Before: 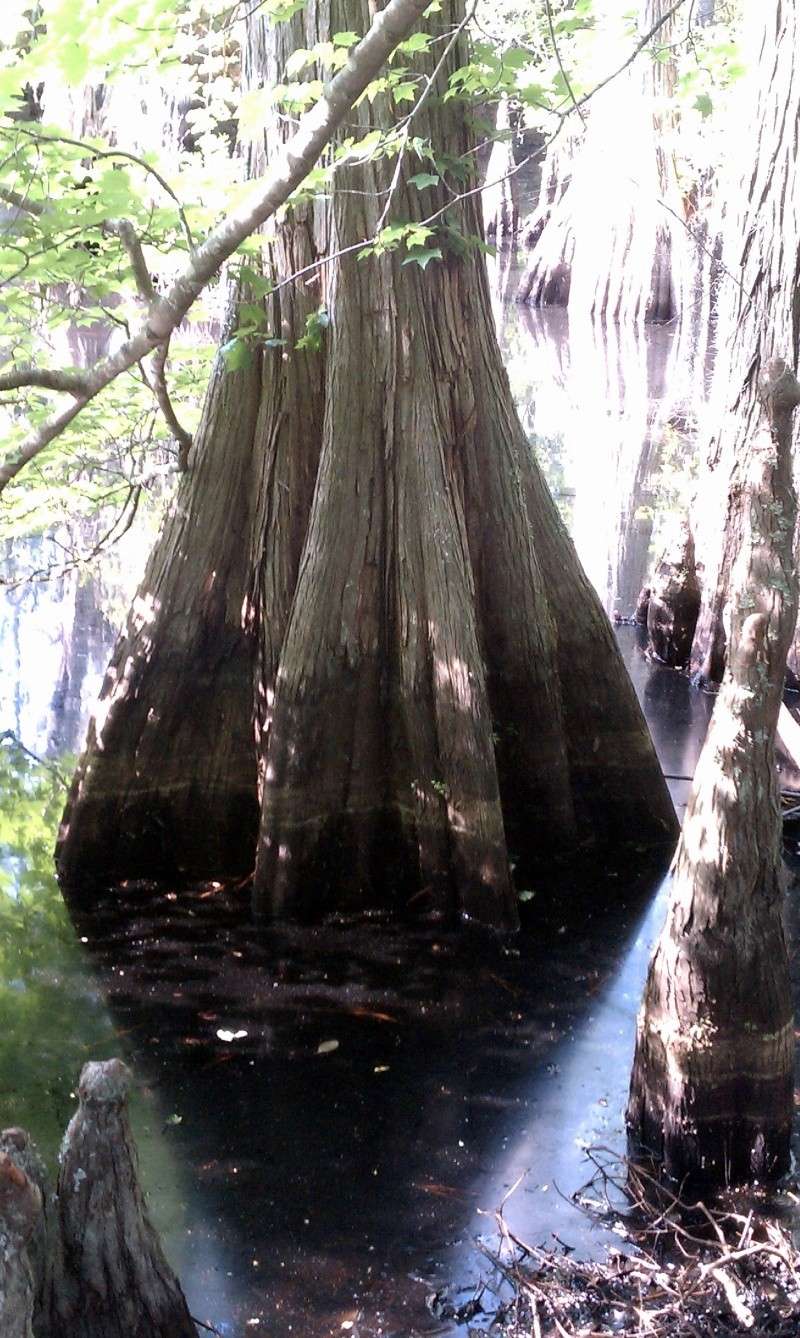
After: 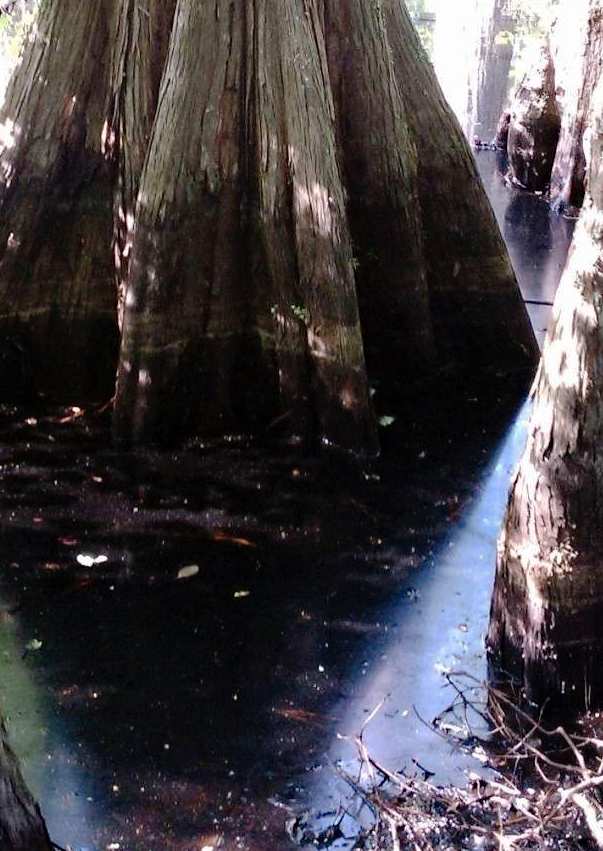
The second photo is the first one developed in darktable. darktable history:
haze removal: strength 0.284, distance 0.246, compatibility mode true, adaptive false
tone curve: curves: ch0 [(0, 0) (0.003, 0.006) (0.011, 0.014) (0.025, 0.024) (0.044, 0.035) (0.069, 0.046) (0.1, 0.074) (0.136, 0.115) (0.177, 0.161) (0.224, 0.226) (0.277, 0.293) (0.335, 0.364) (0.399, 0.441) (0.468, 0.52) (0.543, 0.58) (0.623, 0.657) (0.709, 0.72) (0.801, 0.794) (0.898, 0.883) (1, 1)], preserve colors none
crop and rotate: left 17.513%, top 35.51%, right 7.032%, bottom 0.869%
